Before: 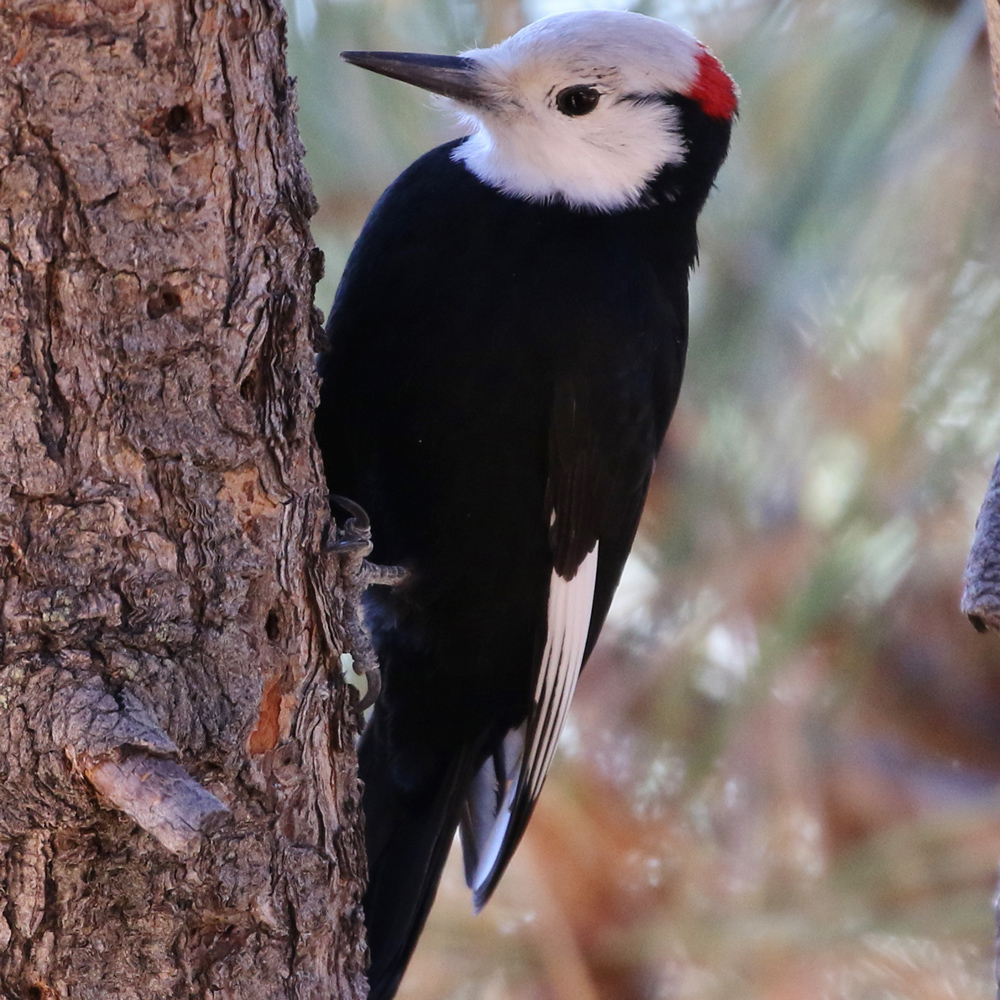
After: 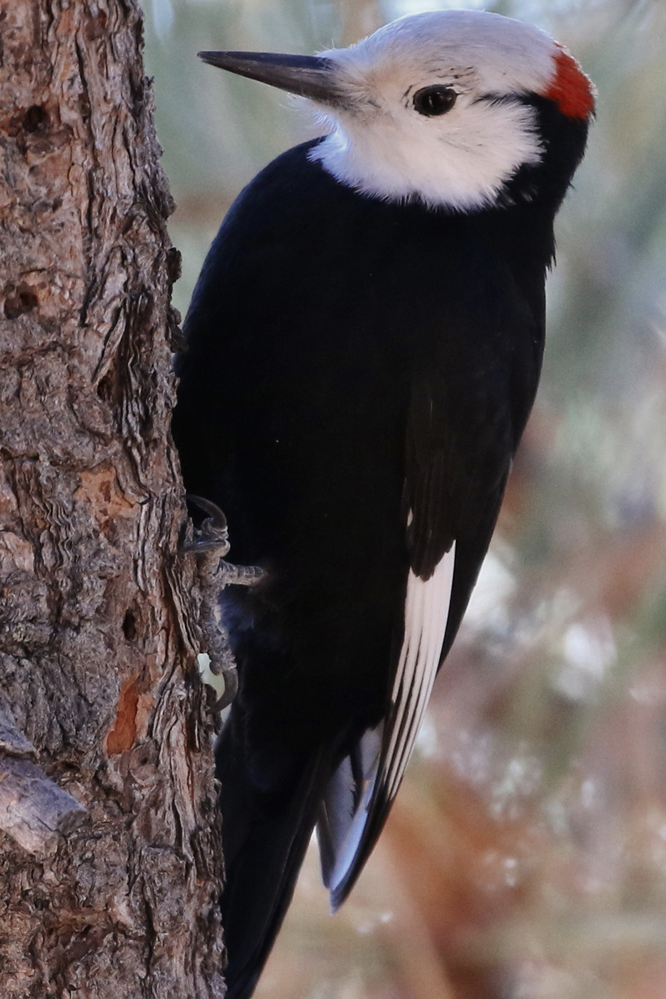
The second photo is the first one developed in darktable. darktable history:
color zones: curves: ch0 [(0, 0.5) (0.125, 0.4) (0.25, 0.5) (0.375, 0.4) (0.5, 0.4) (0.625, 0.35) (0.75, 0.35) (0.875, 0.5)]; ch1 [(0, 0.35) (0.125, 0.45) (0.25, 0.35) (0.375, 0.35) (0.5, 0.35) (0.625, 0.35) (0.75, 0.45) (0.875, 0.35)]; ch2 [(0, 0.6) (0.125, 0.5) (0.25, 0.5) (0.375, 0.6) (0.5, 0.6) (0.625, 0.5) (0.75, 0.5) (0.875, 0.5)]
crop and rotate: left 14.385%, right 18.948%
